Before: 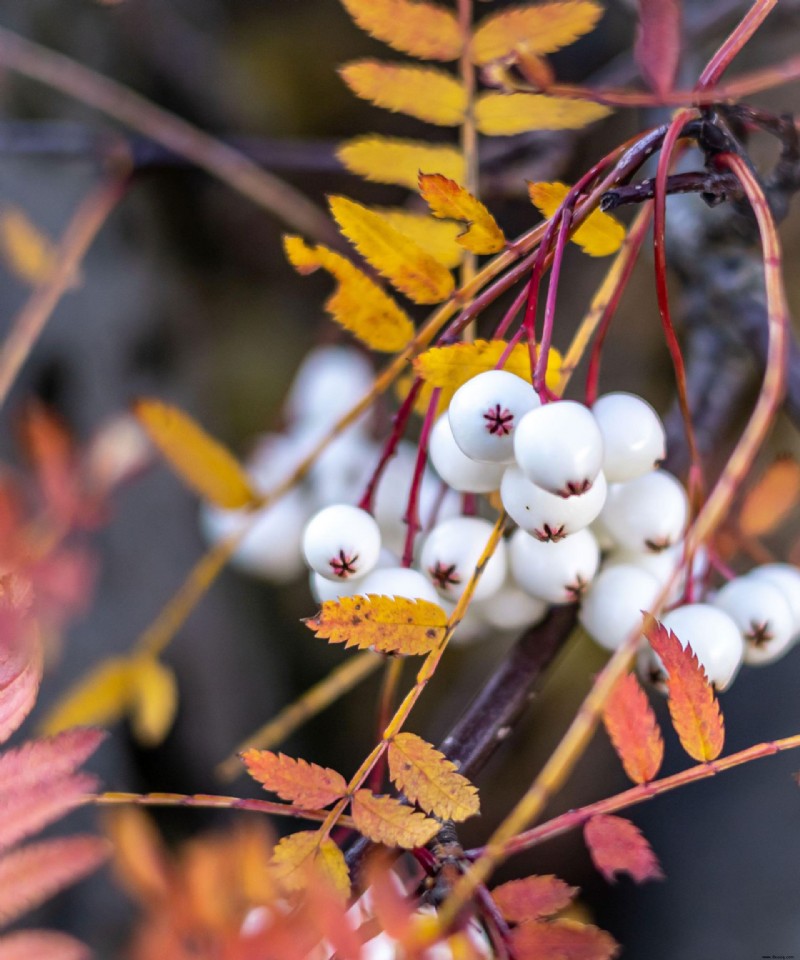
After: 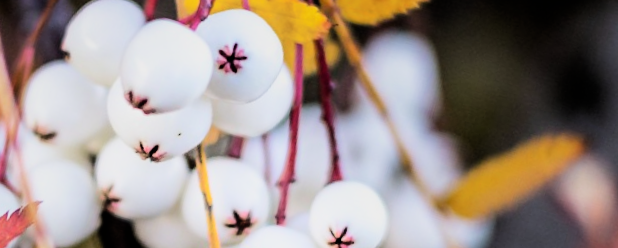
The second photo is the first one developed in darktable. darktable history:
shadows and highlights: shadows -21.3, highlights 100, soften with gaussian
filmic rgb: black relative exposure -5 EV, hardness 2.88, contrast 1.4, highlights saturation mix -20%
crop and rotate: angle 16.12°, top 30.835%, bottom 35.653%
